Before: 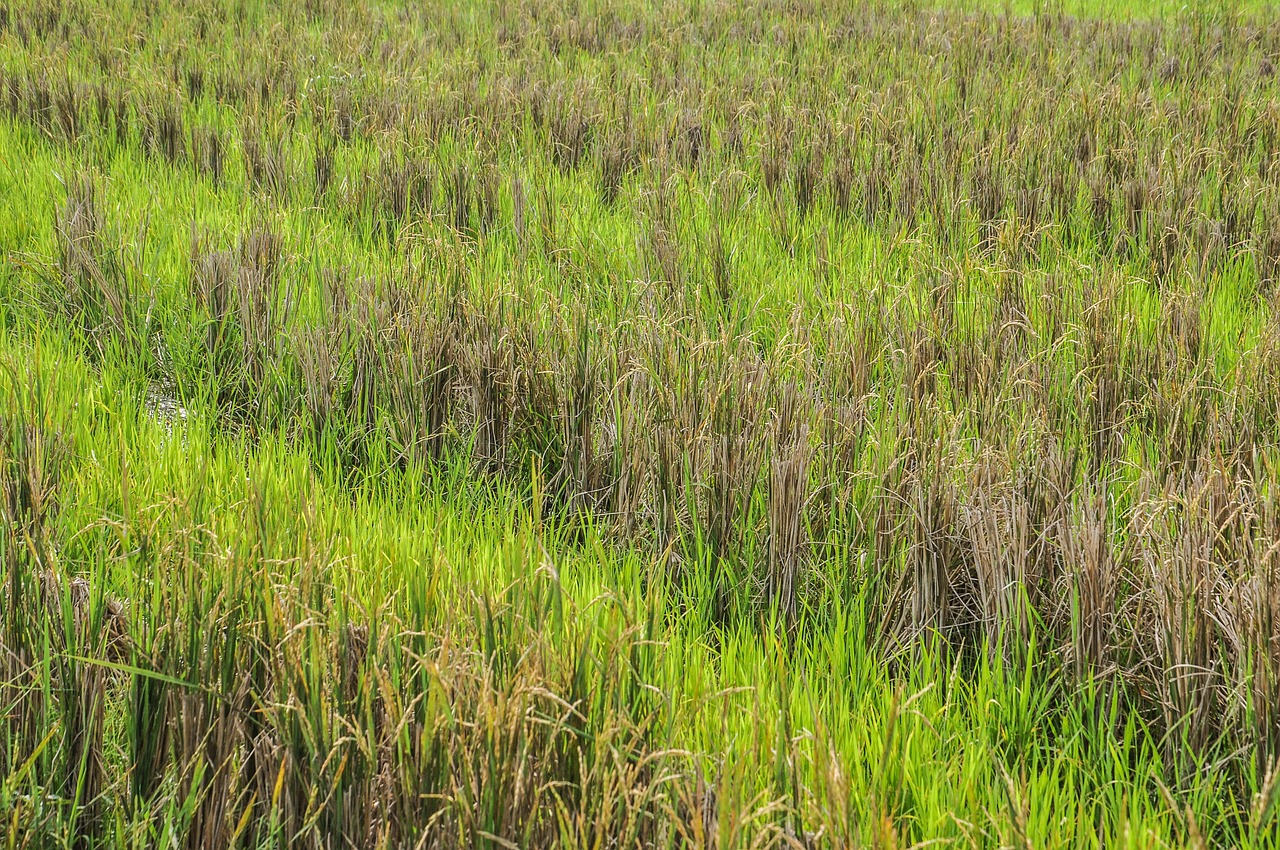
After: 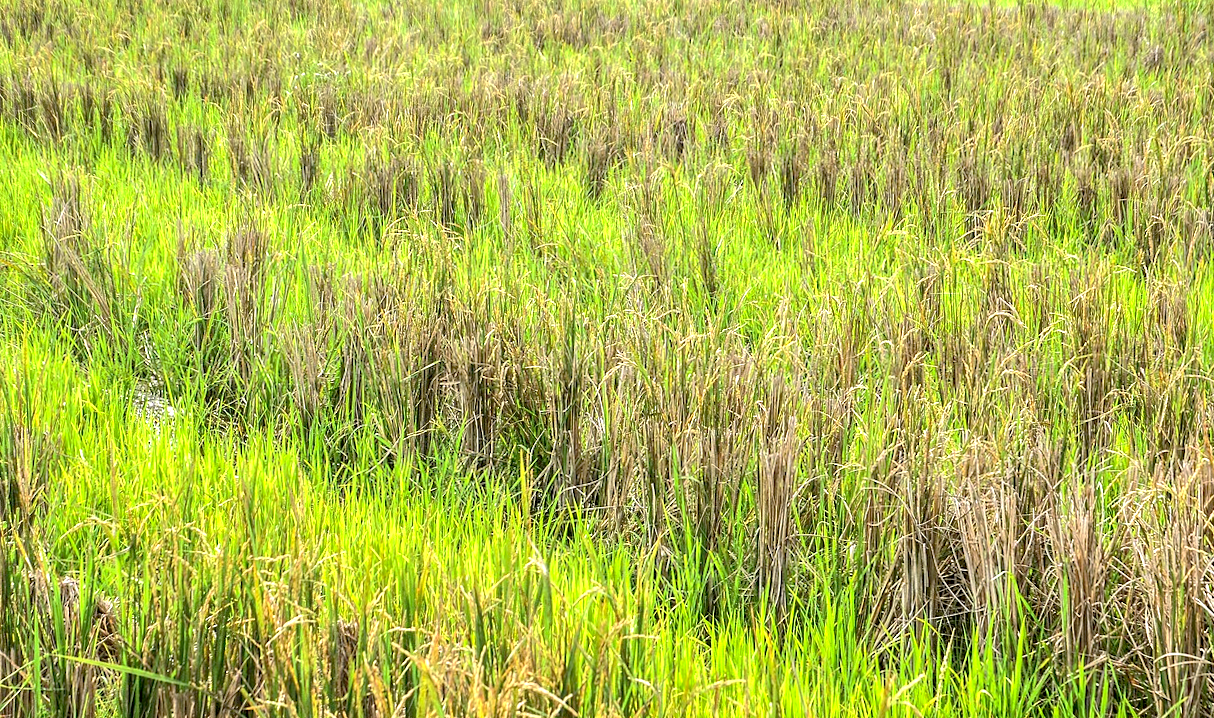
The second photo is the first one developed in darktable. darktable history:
base curve: curves: ch0 [(0, 0) (0.74, 0.67) (1, 1)], preserve colors none
exposure: black level correction 0.008, exposure 0.968 EV, compensate highlight preservation false
crop and rotate: angle 0.559°, left 0.258%, right 3.449%, bottom 14.246%
